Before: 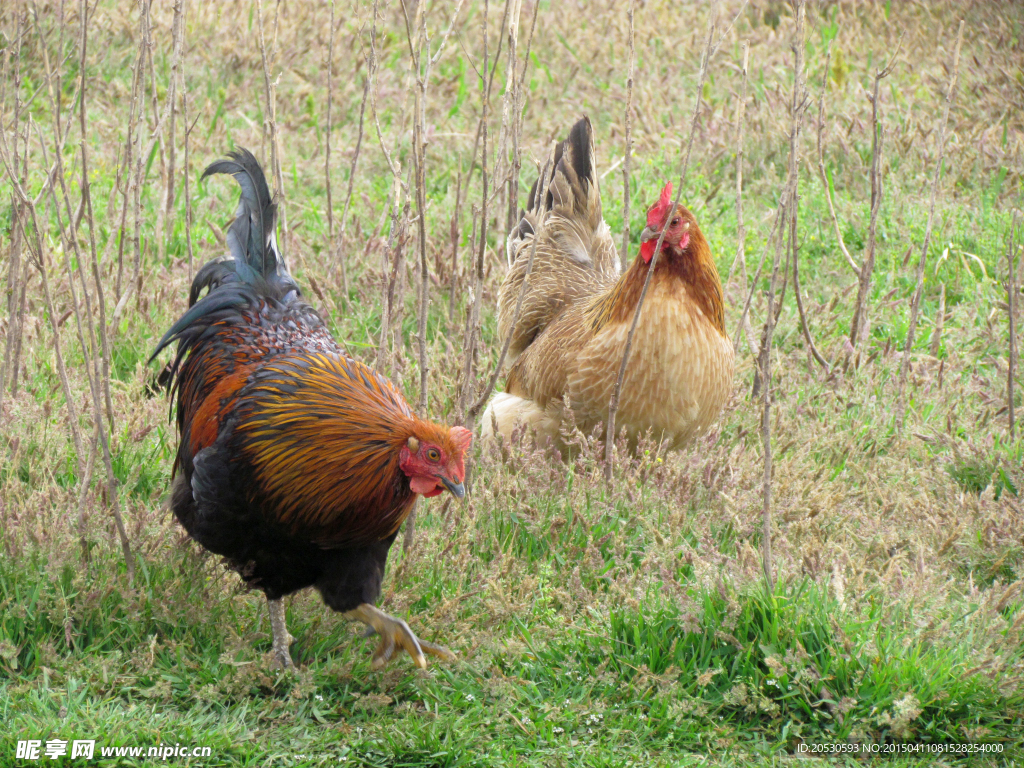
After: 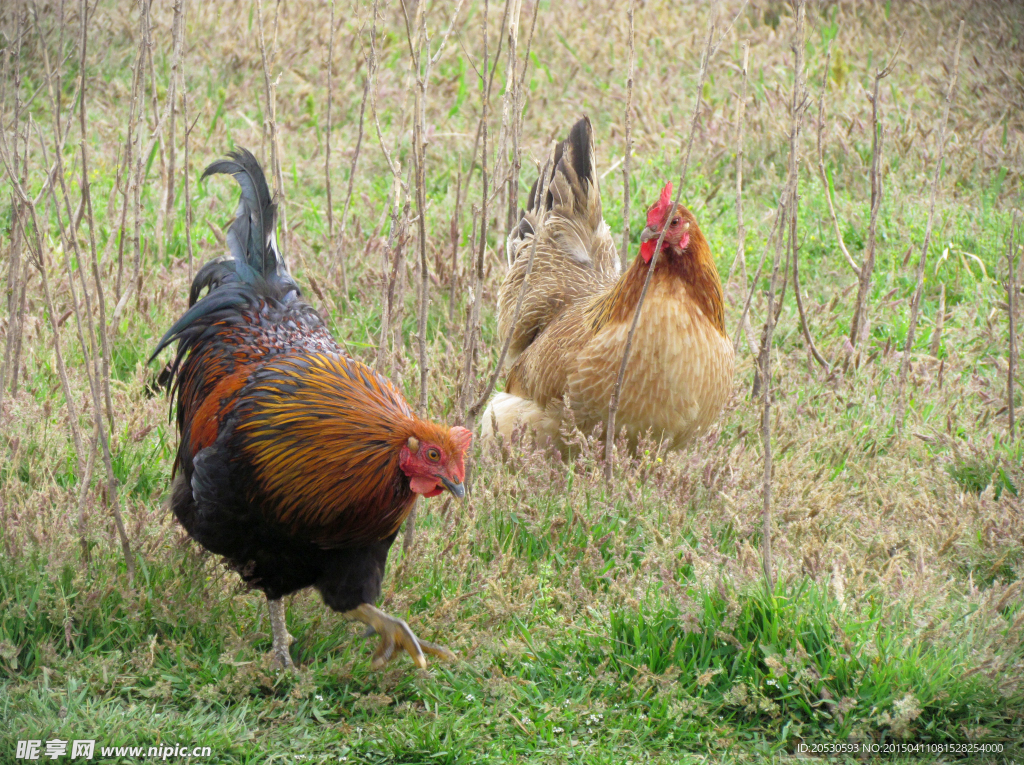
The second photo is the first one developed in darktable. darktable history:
vignetting: fall-off start 85.8%, fall-off radius 79.94%, width/height ratio 1.213, dithering 8-bit output
